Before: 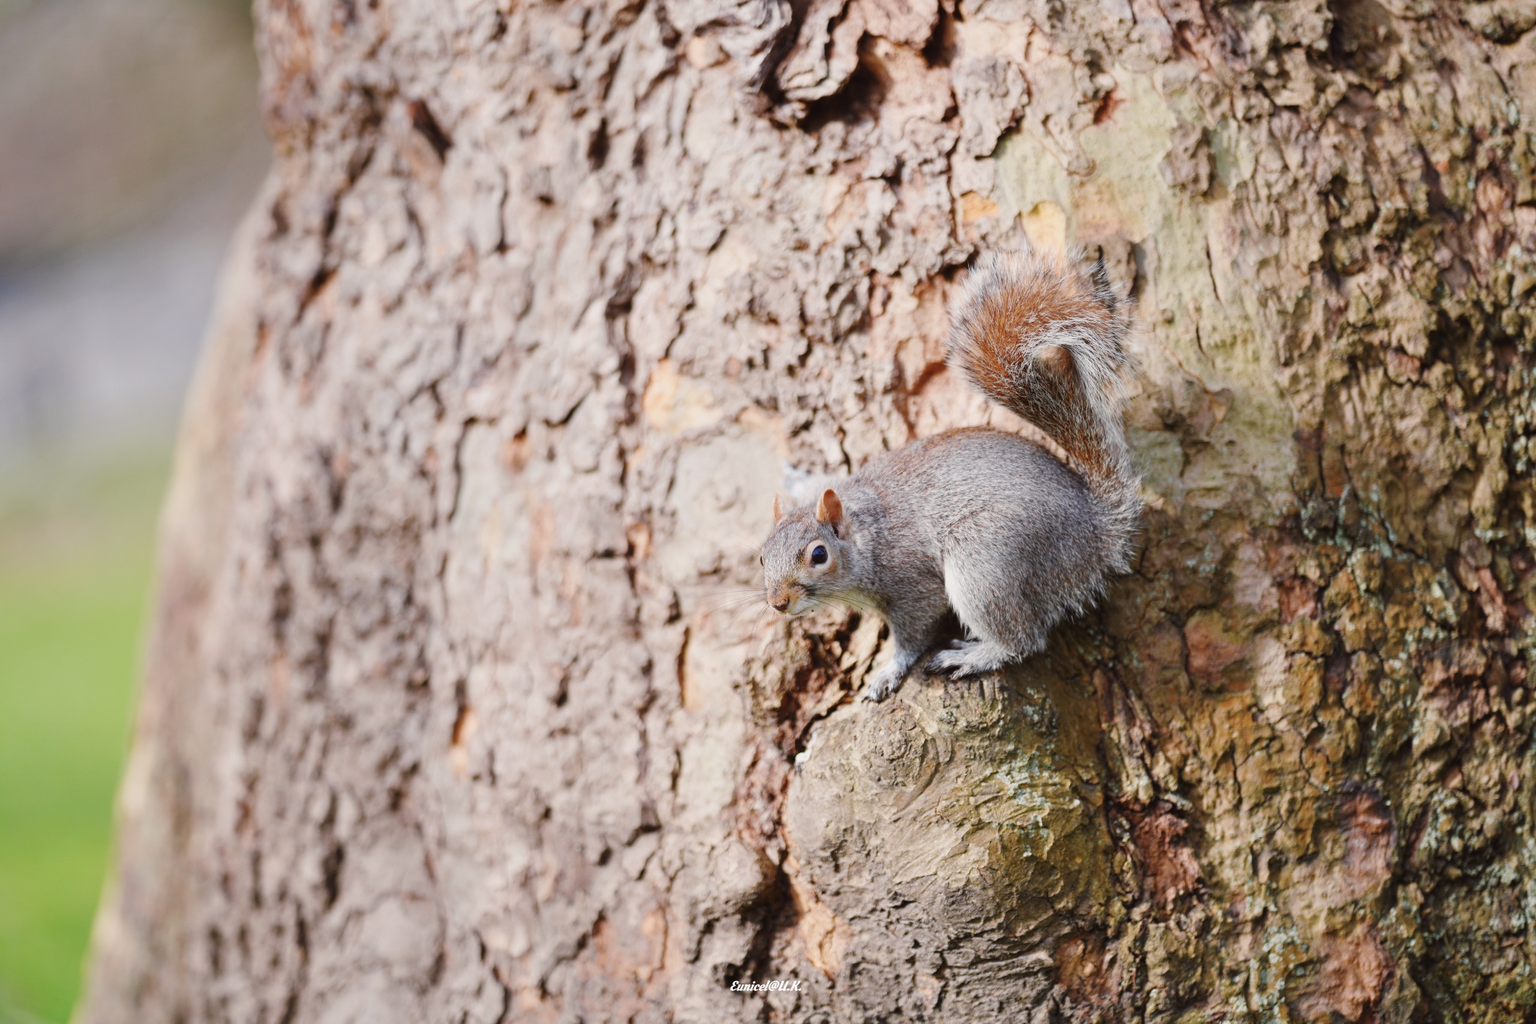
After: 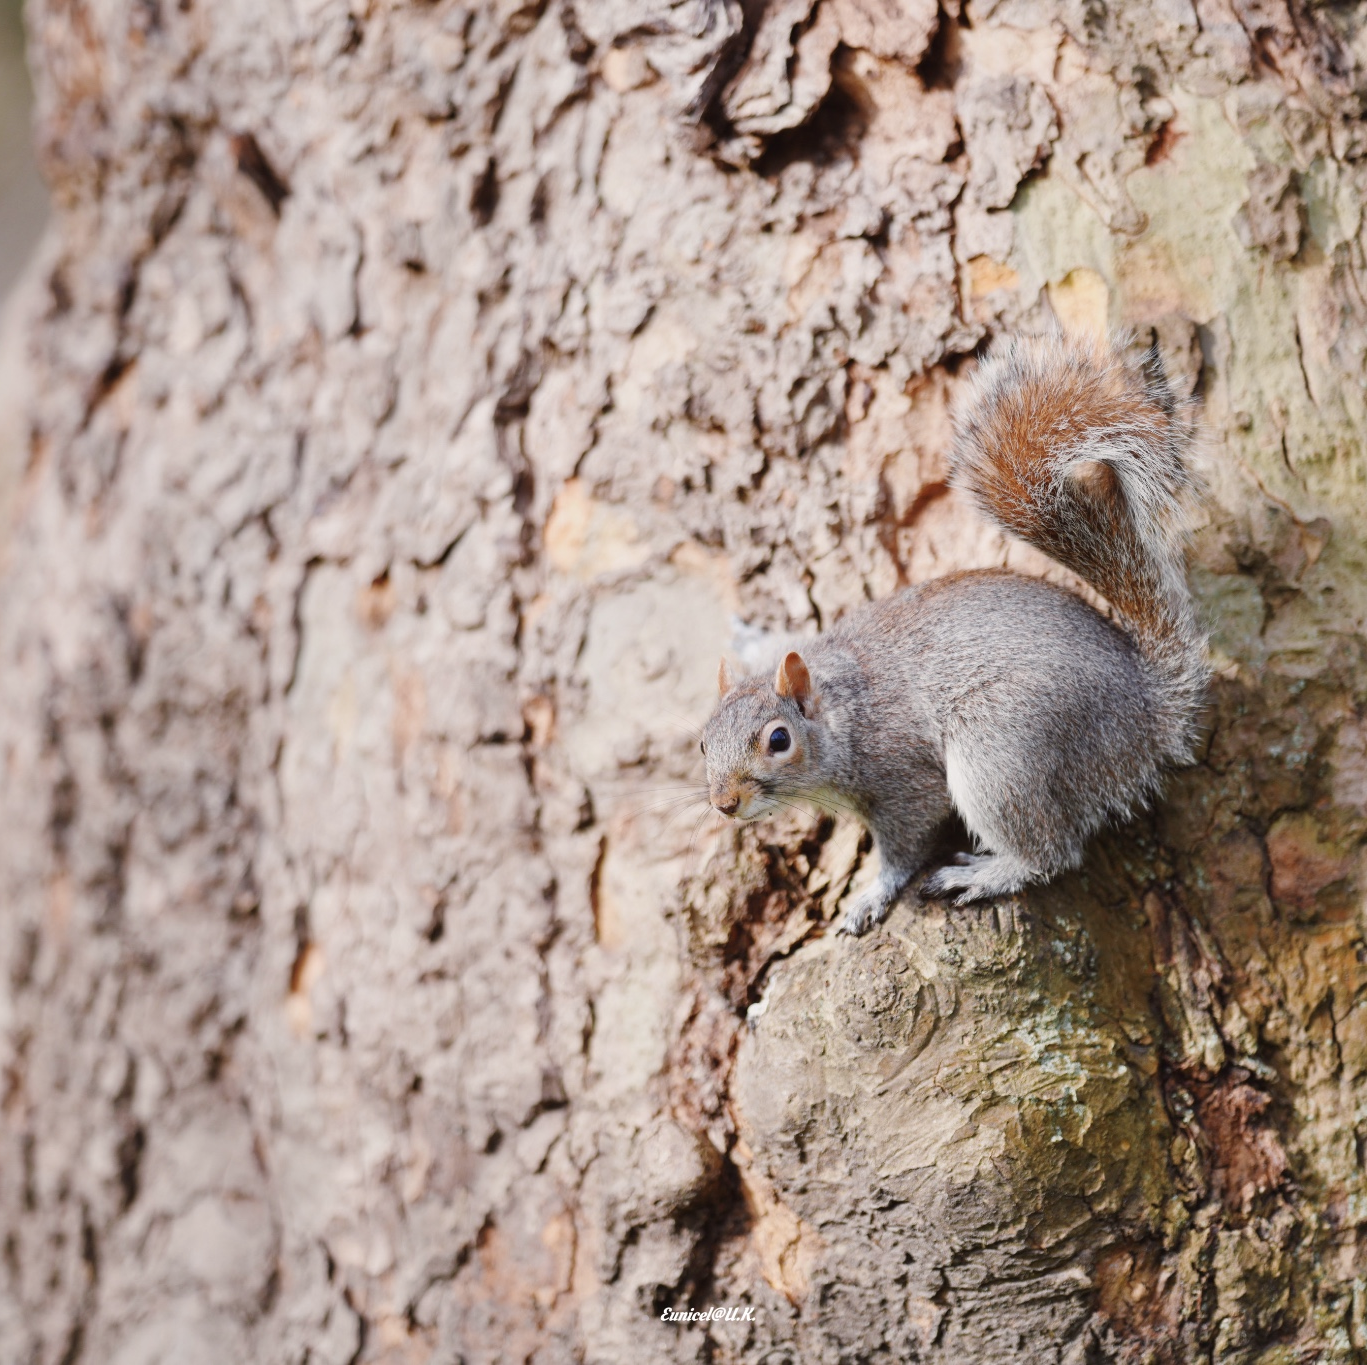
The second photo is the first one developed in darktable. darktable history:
contrast brightness saturation: contrast 0.007, saturation -0.061
crop and rotate: left 15.303%, right 17.935%
levels: mode automatic
